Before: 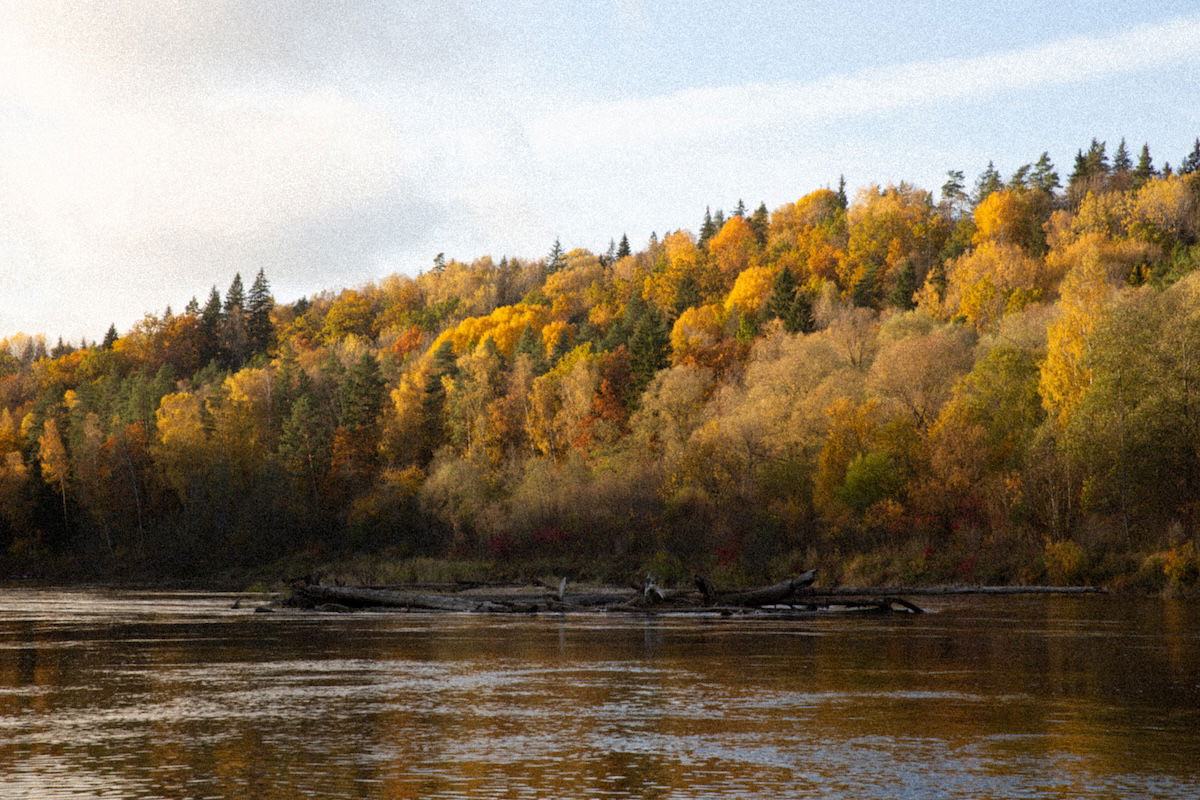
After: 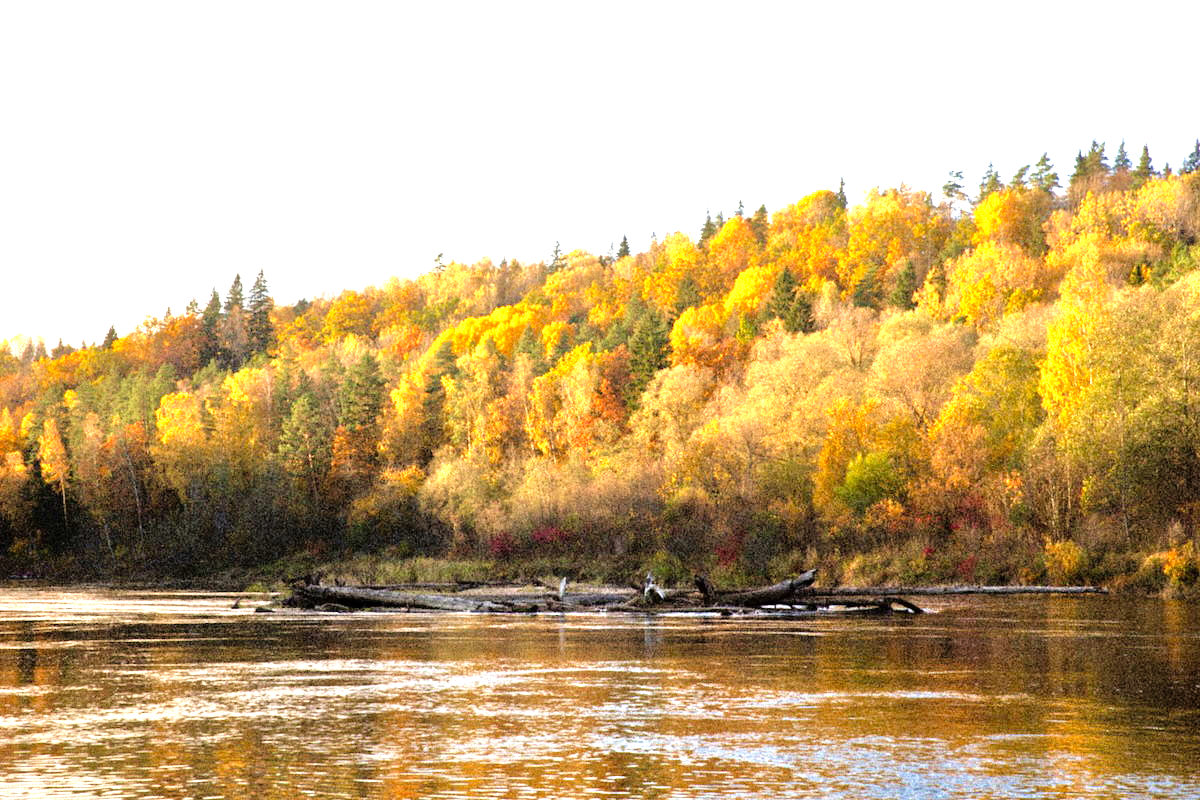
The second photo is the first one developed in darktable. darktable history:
tone equalizer: -7 EV 0.164 EV, -6 EV 0.585 EV, -5 EV 1.17 EV, -4 EV 1.31 EV, -3 EV 1.15 EV, -2 EV 0.6 EV, -1 EV 0.145 EV
levels: levels [0, 0.352, 0.703]
velvia: on, module defaults
